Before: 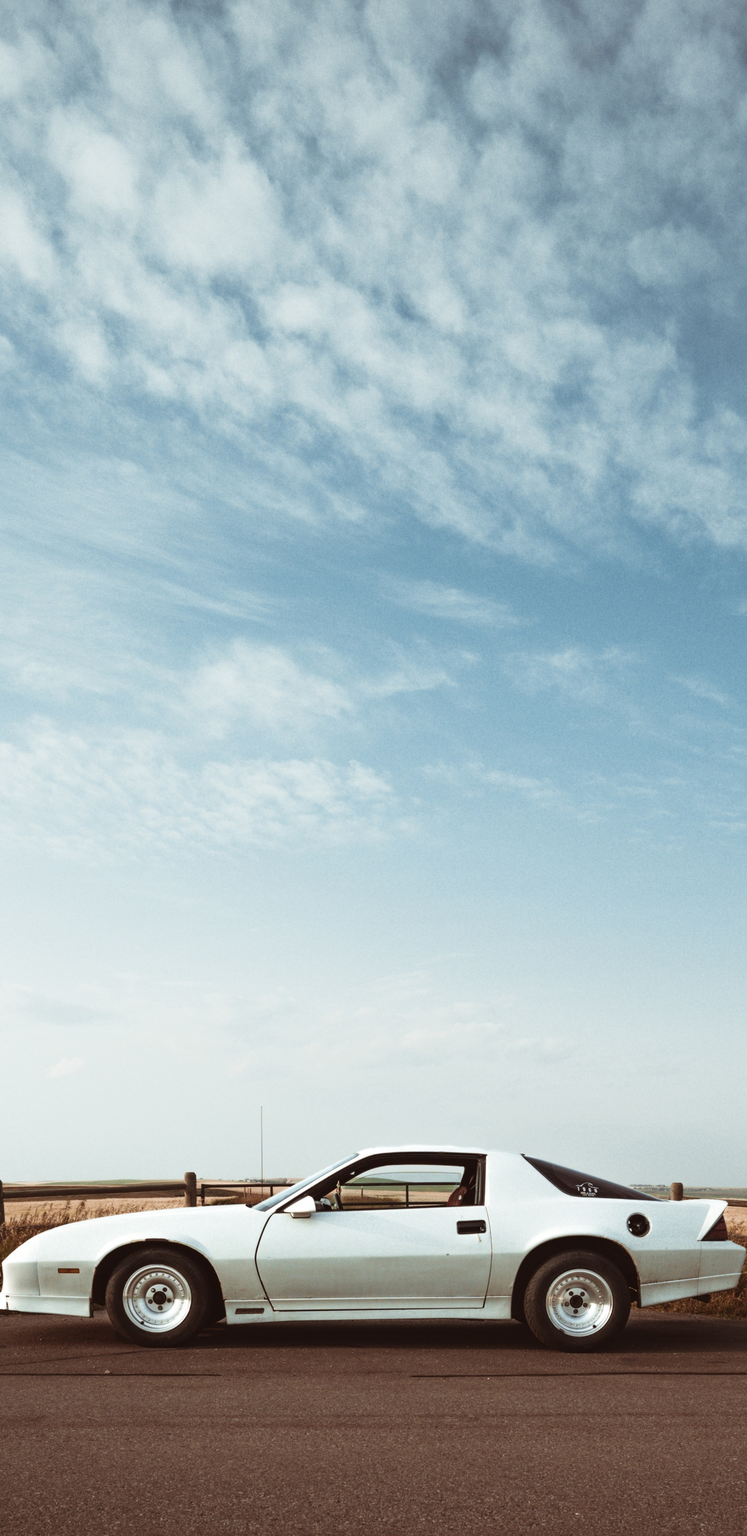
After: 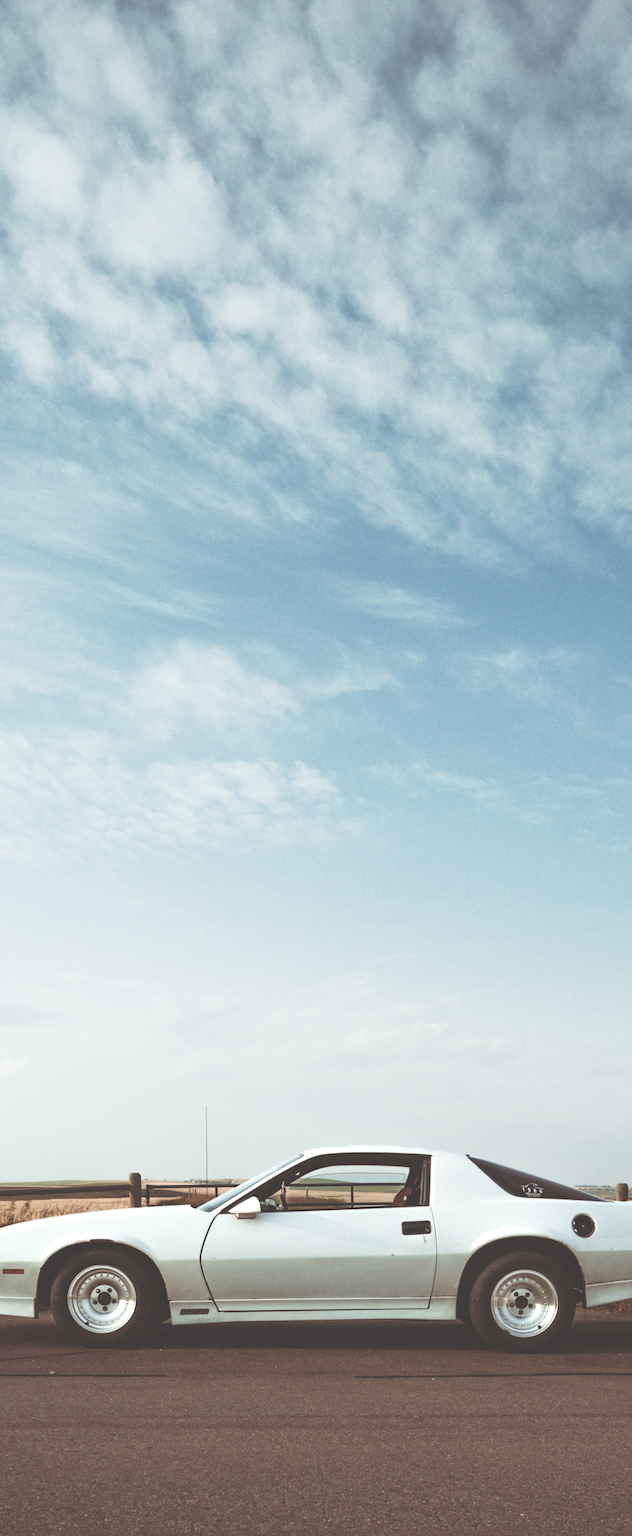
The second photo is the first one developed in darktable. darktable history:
crop: left 7.483%, right 7.83%
exposure: black level correction -0.039, exposure 0.062 EV, compensate highlight preservation false
